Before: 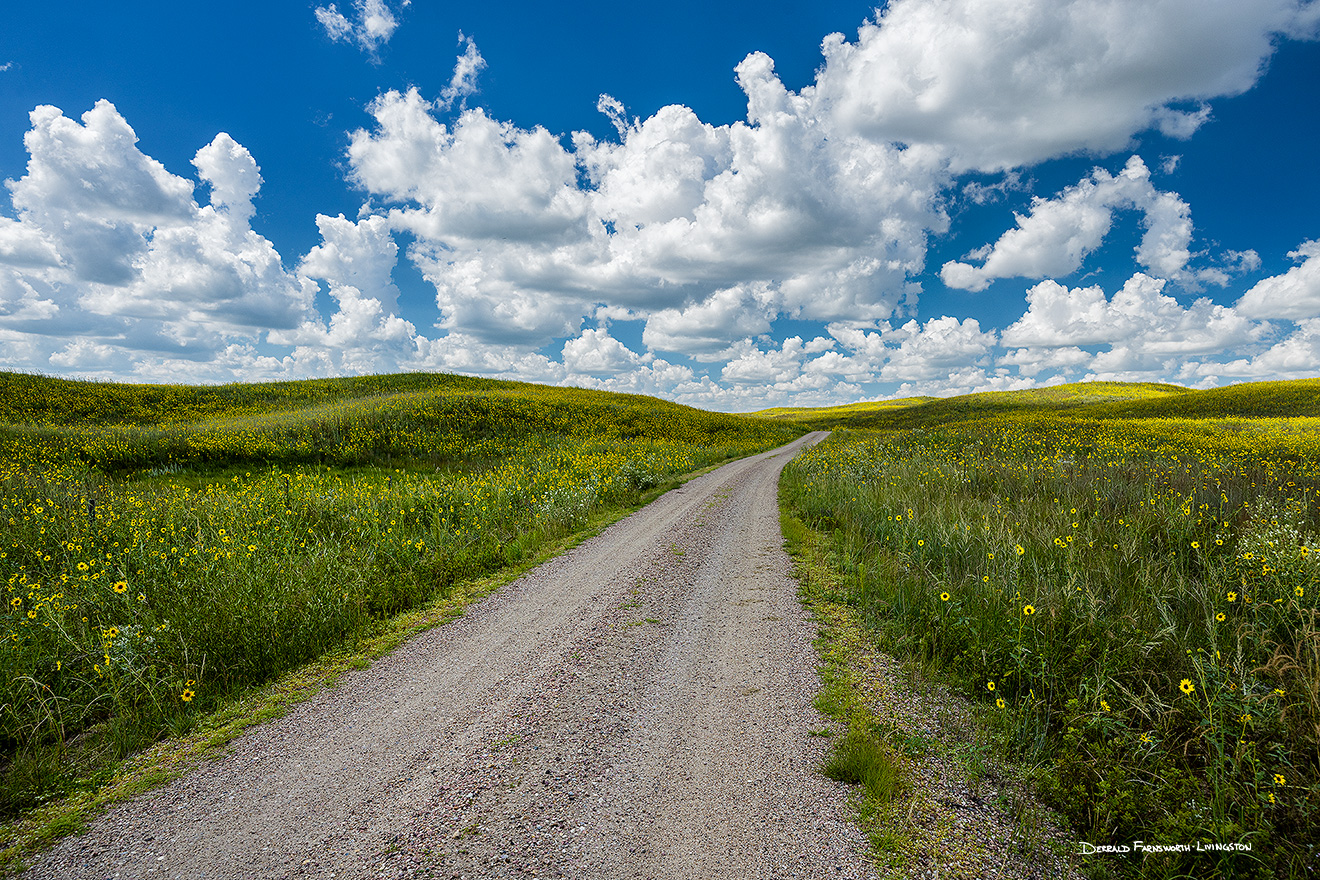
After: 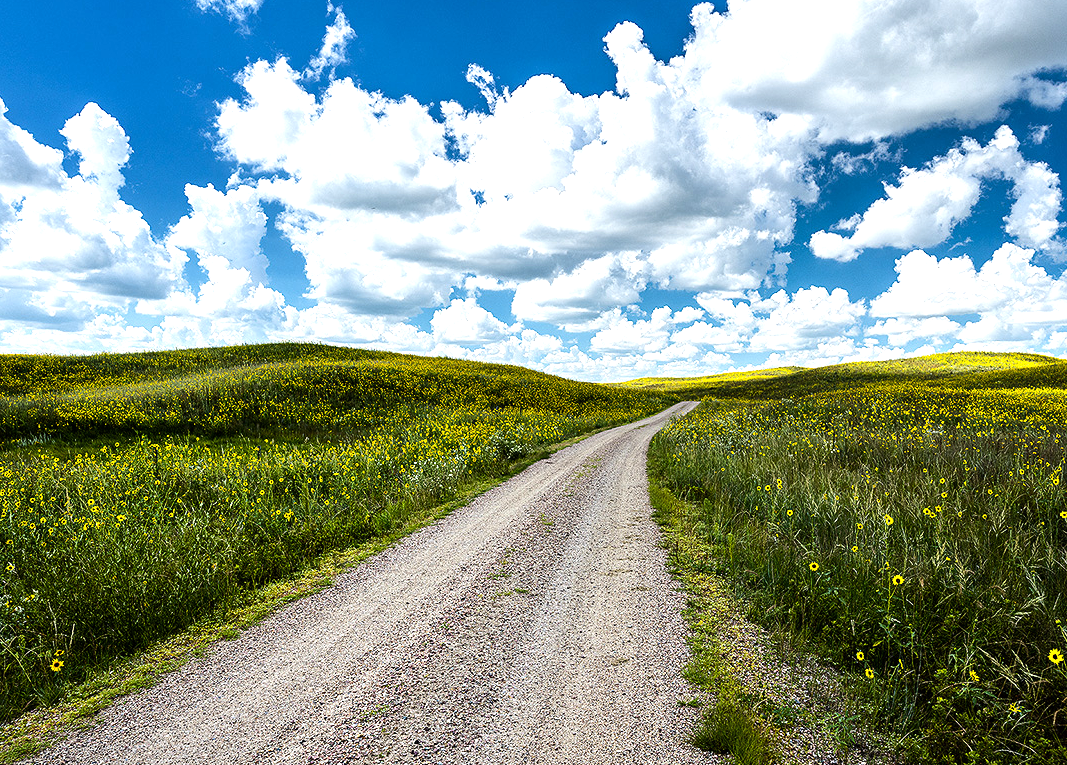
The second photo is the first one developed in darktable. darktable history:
crop: left 9.929%, top 3.475%, right 9.188%, bottom 9.529%
tone equalizer: -8 EV -1.08 EV, -7 EV -1.01 EV, -6 EV -0.867 EV, -5 EV -0.578 EV, -3 EV 0.578 EV, -2 EV 0.867 EV, -1 EV 1.01 EV, +0 EV 1.08 EV, edges refinement/feathering 500, mask exposure compensation -1.57 EV, preserve details no
